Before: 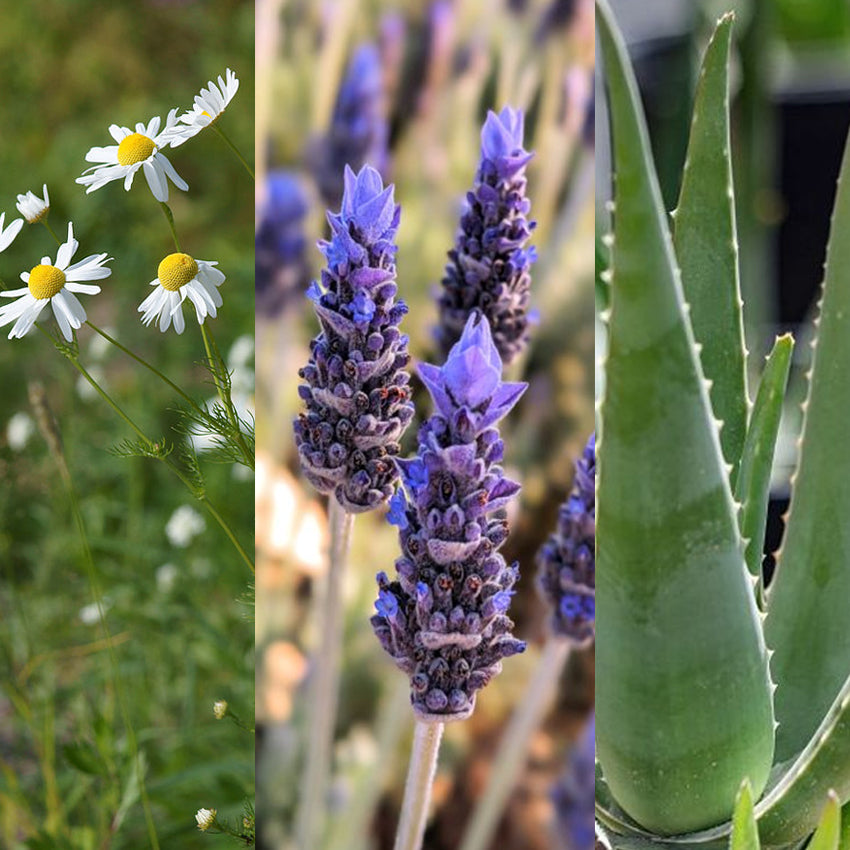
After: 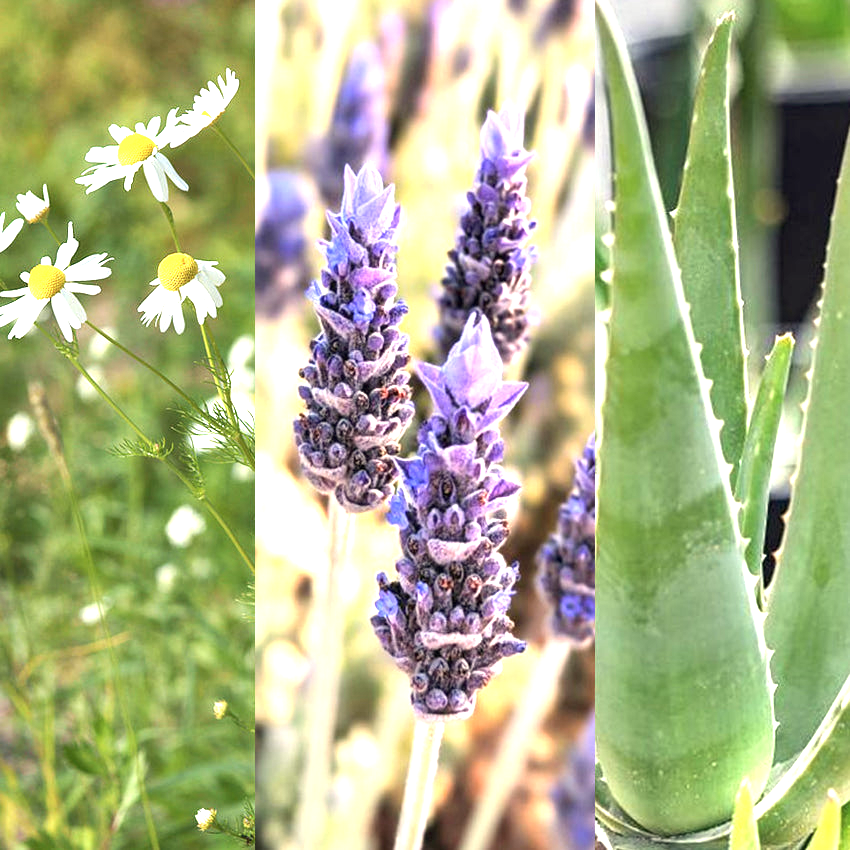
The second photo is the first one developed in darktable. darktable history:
white balance: red 1.029, blue 0.92
exposure: black level correction 0, exposure 1.55 EV, compensate exposure bias true, compensate highlight preservation false
contrast brightness saturation: saturation -0.1
